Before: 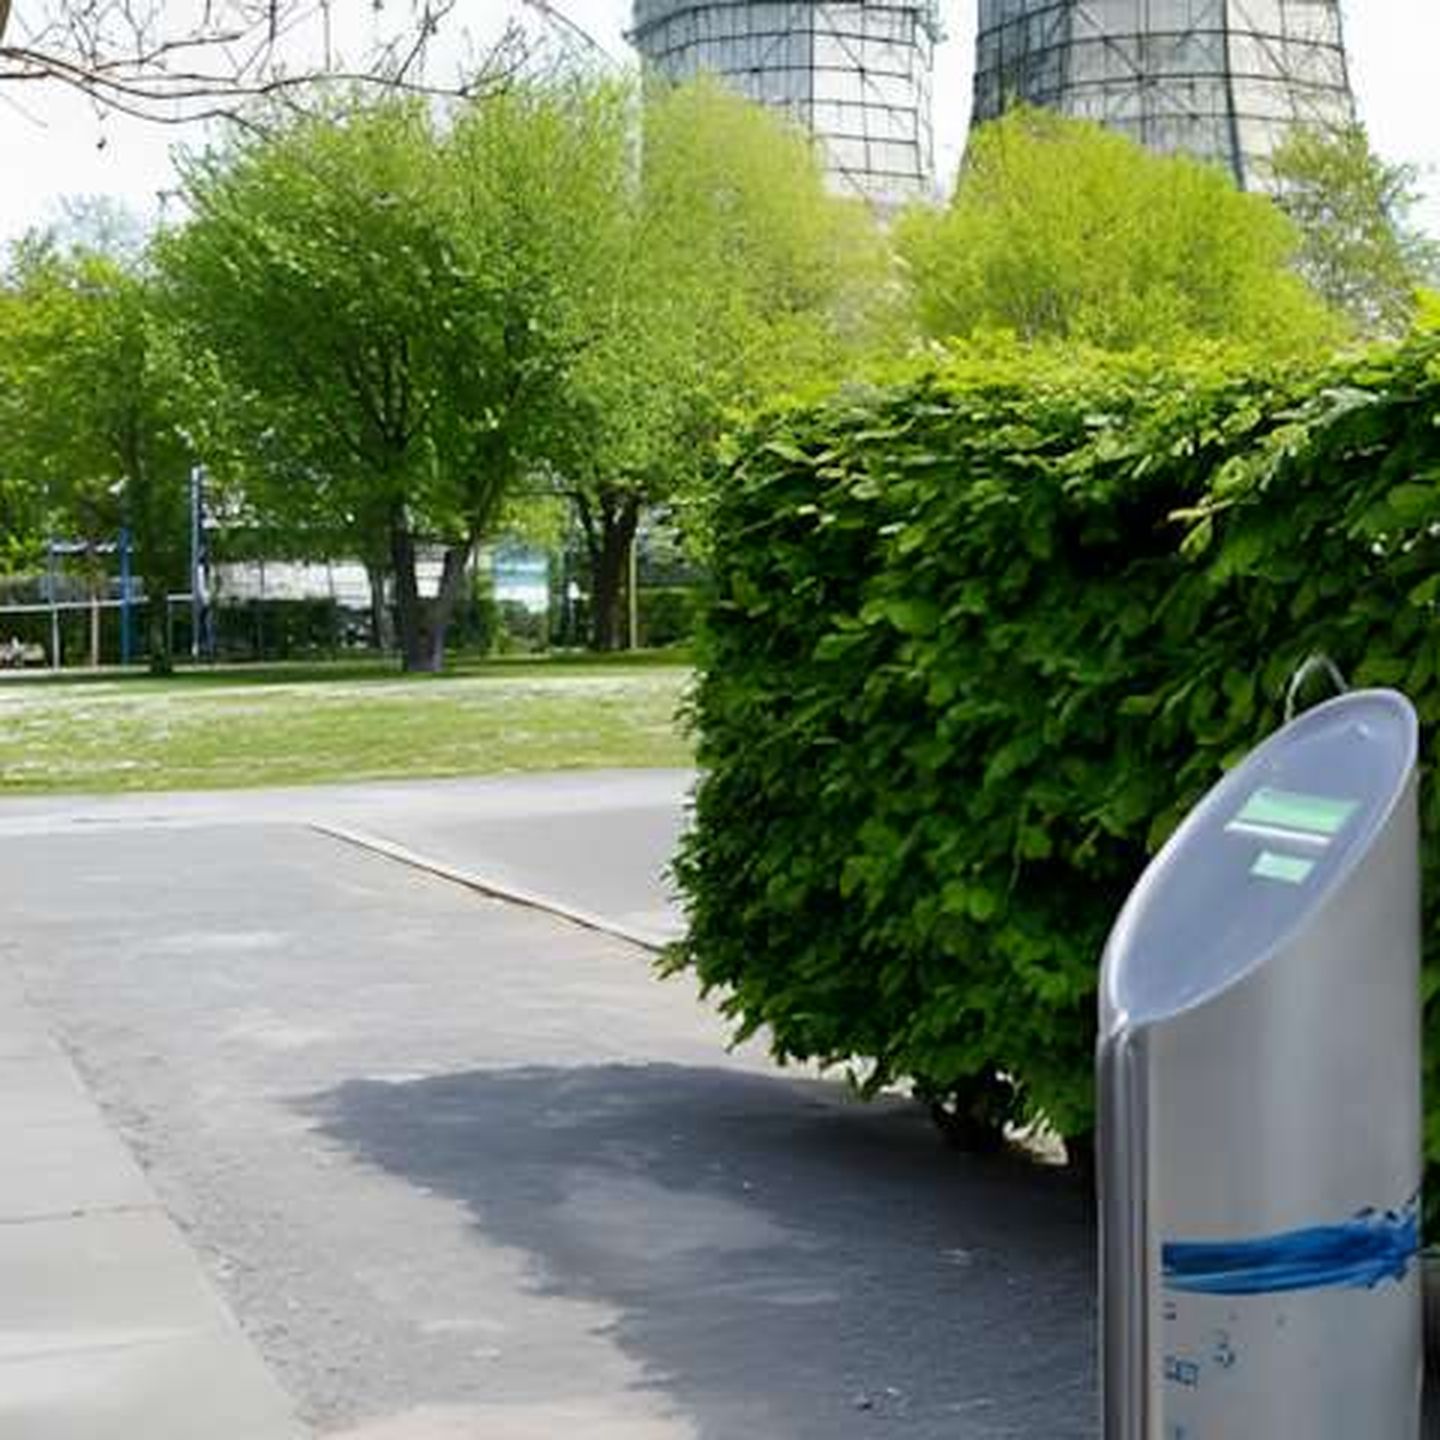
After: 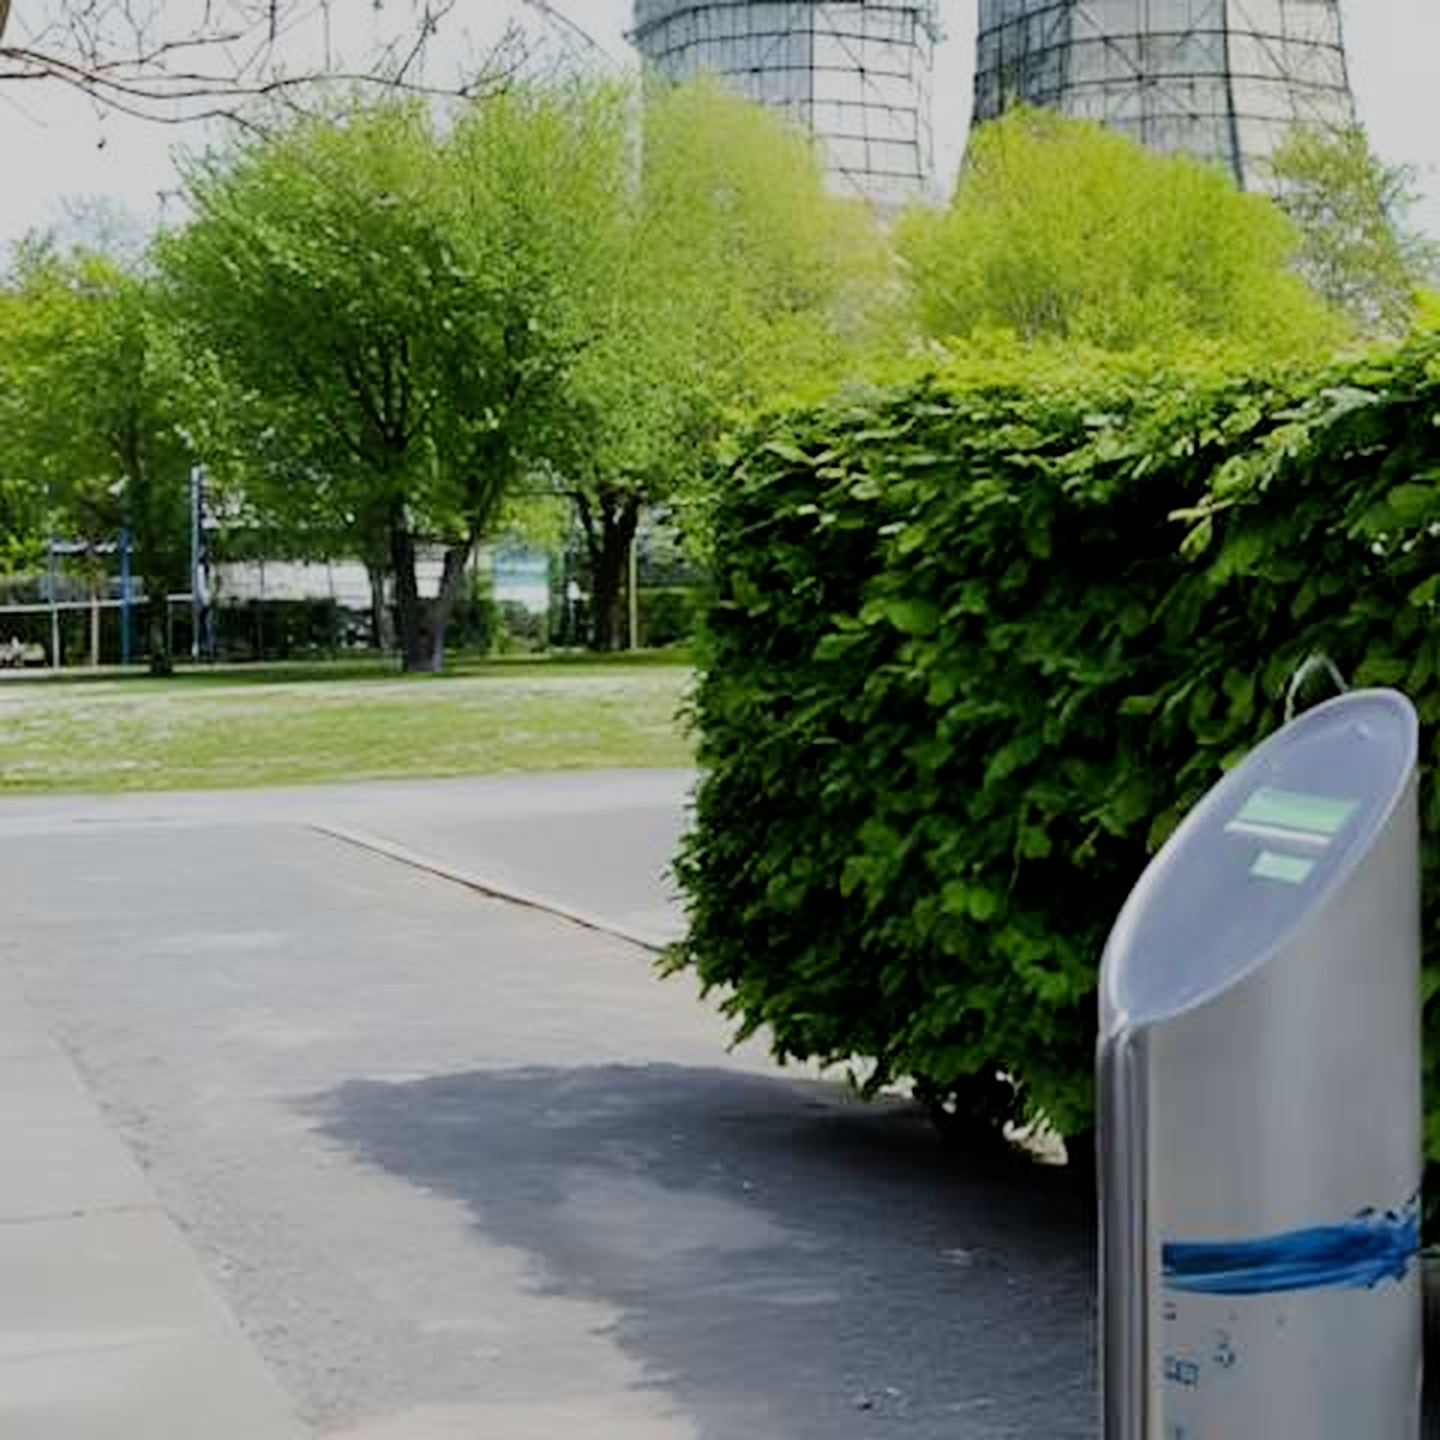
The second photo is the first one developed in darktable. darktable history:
filmic rgb: black relative exposure -7.37 EV, white relative exposure 5.05 EV, hardness 3.22
exposure: compensate exposure bias true, compensate highlight preservation false
